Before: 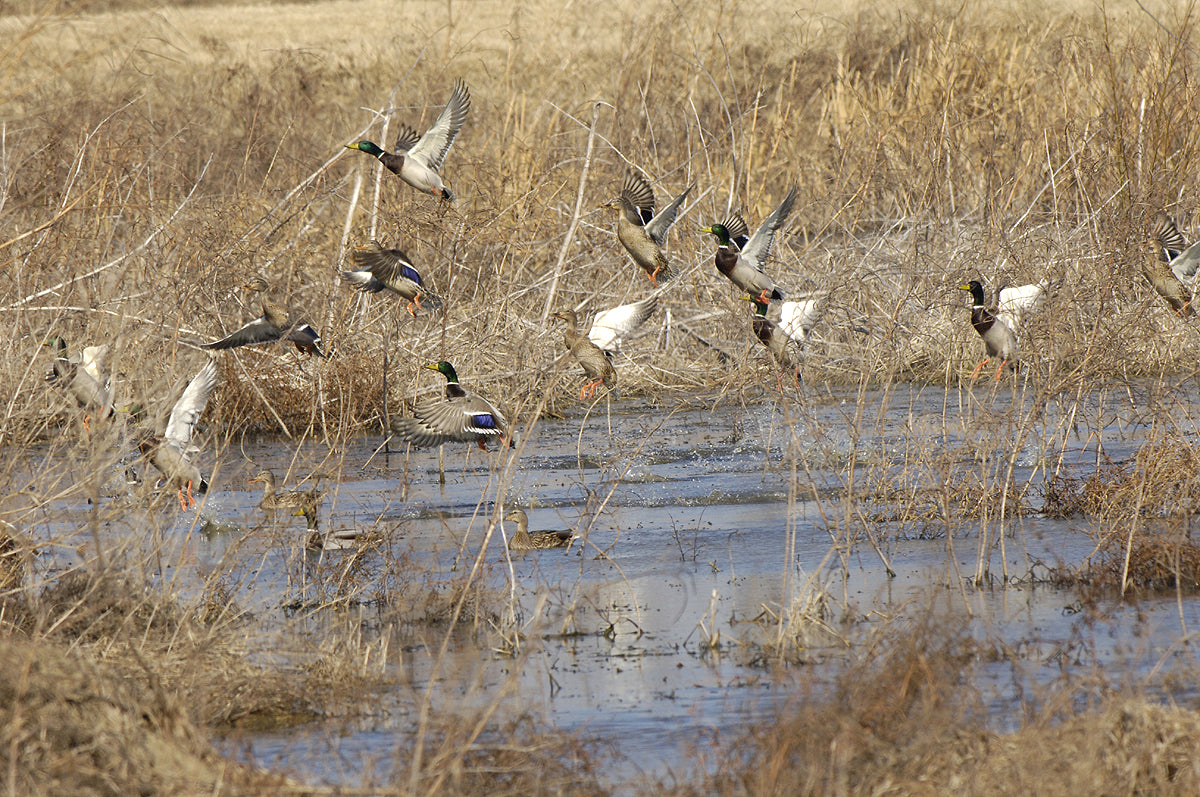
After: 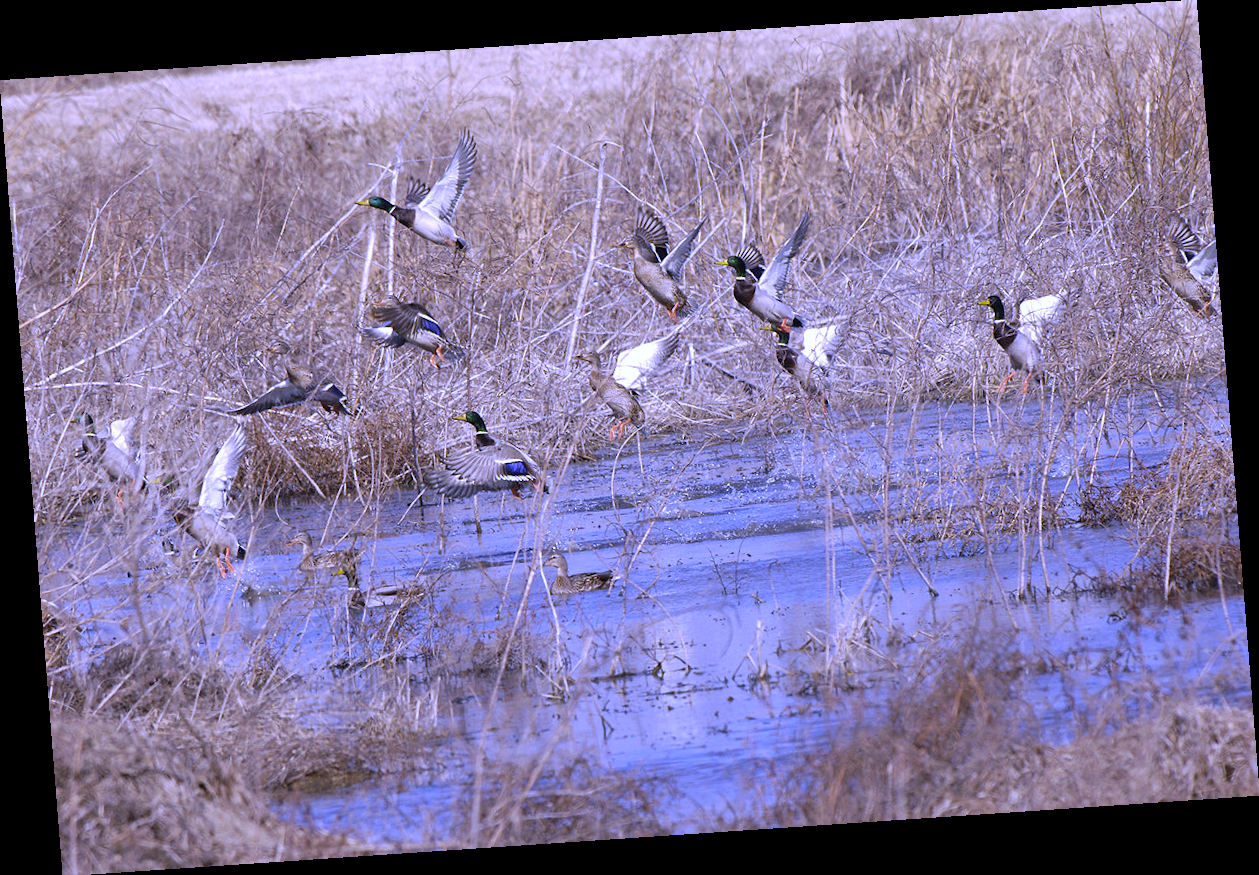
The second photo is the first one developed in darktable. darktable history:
white balance: red 0.98, blue 1.61
rotate and perspective: rotation -4.2°, shear 0.006, automatic cropping off
